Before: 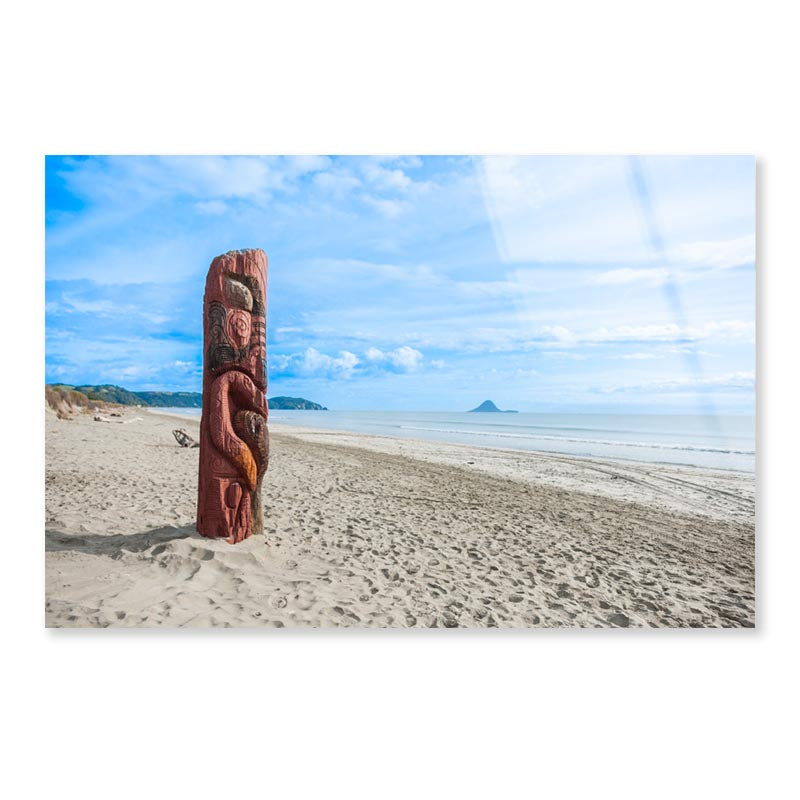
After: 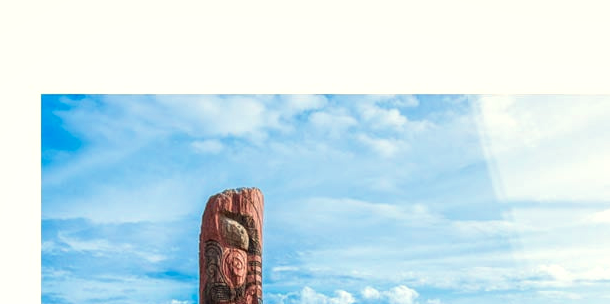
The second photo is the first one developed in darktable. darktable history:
white balance: red 1.029, blue 0.92
local contrast: on, module defaults
exposure: exposure 0.128 EV, compensate highlight preservation false
crop: left 0.579%, top 7.627%, right 23.167%, bottom 54.275%
